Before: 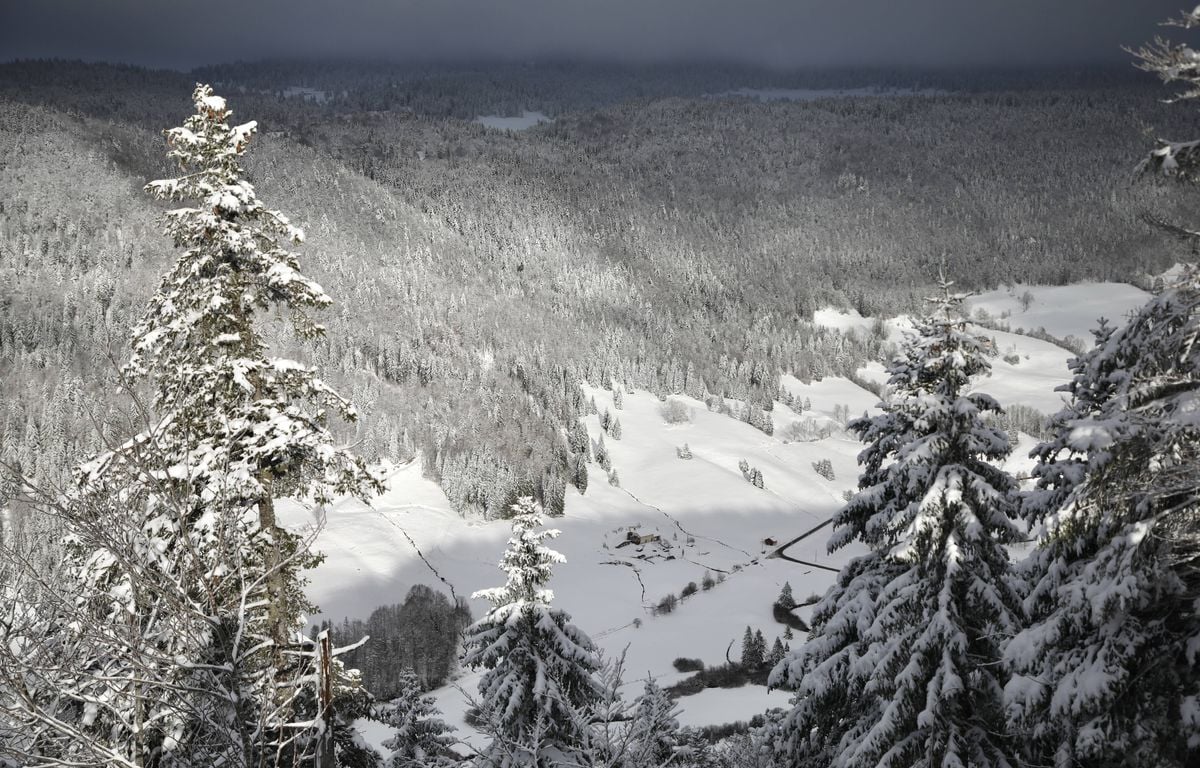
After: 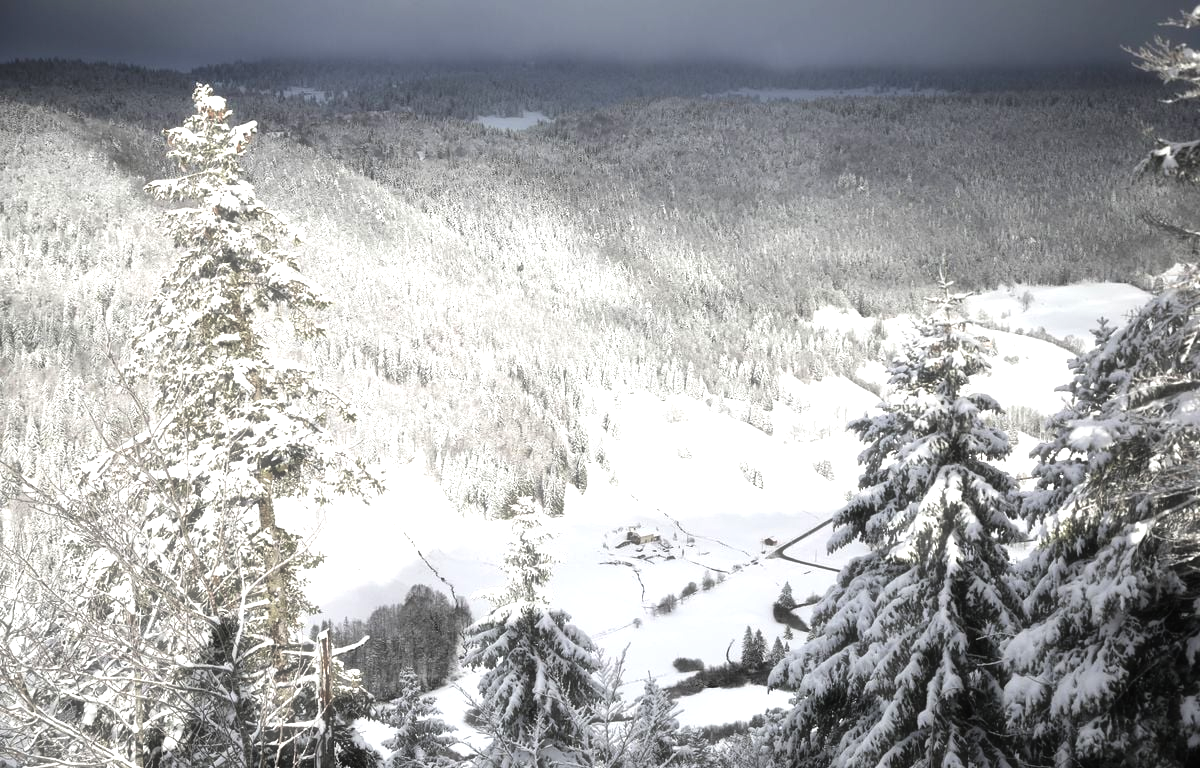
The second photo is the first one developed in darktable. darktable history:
color calibration: illuminant same as pipeline (D50), adaptation XYZ, x 0.347, y 0.358, temperature 5021.9 K
tone equalizer: -8 EV -1.11 EV, -7 EV -1.03 EV, -6 EV -0.86 EV, -5 EV -0.577 EV, -3 EV 0.593 EV, -2 EV 0.894 EV, -1 EV 1 EV, +0 EV 1.08 EV
haze removal: strength -0.109, compatibility mode true, adaptive false
